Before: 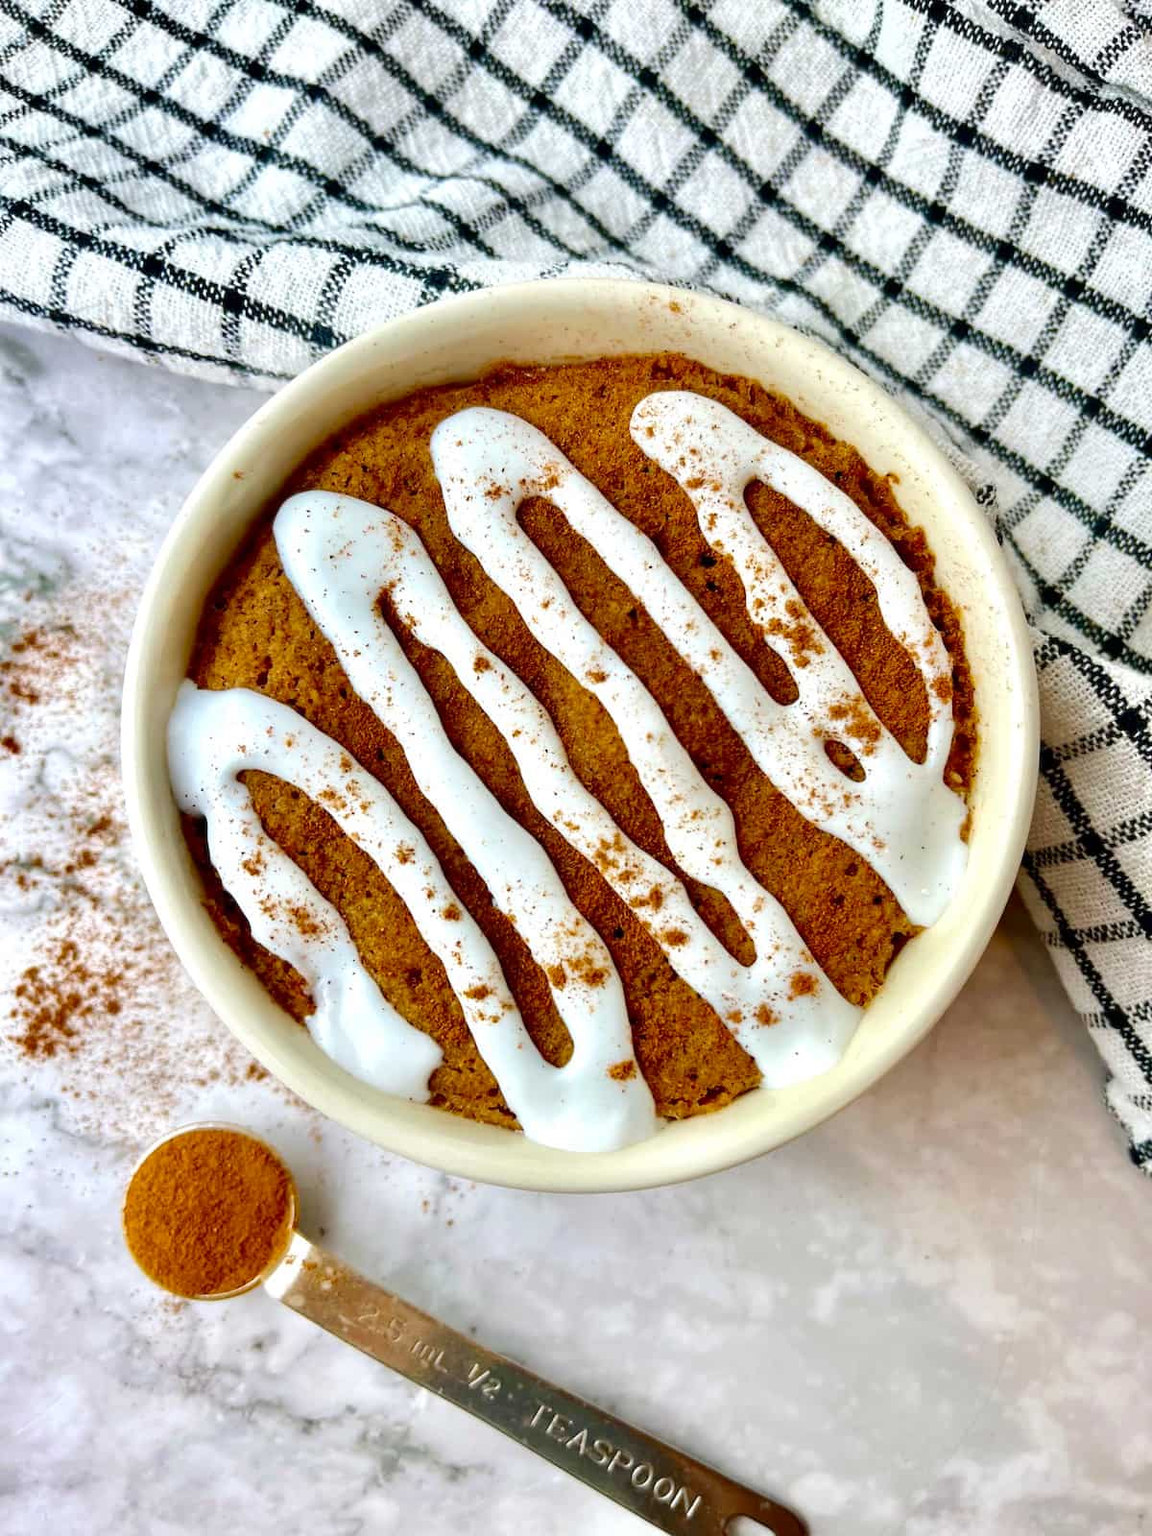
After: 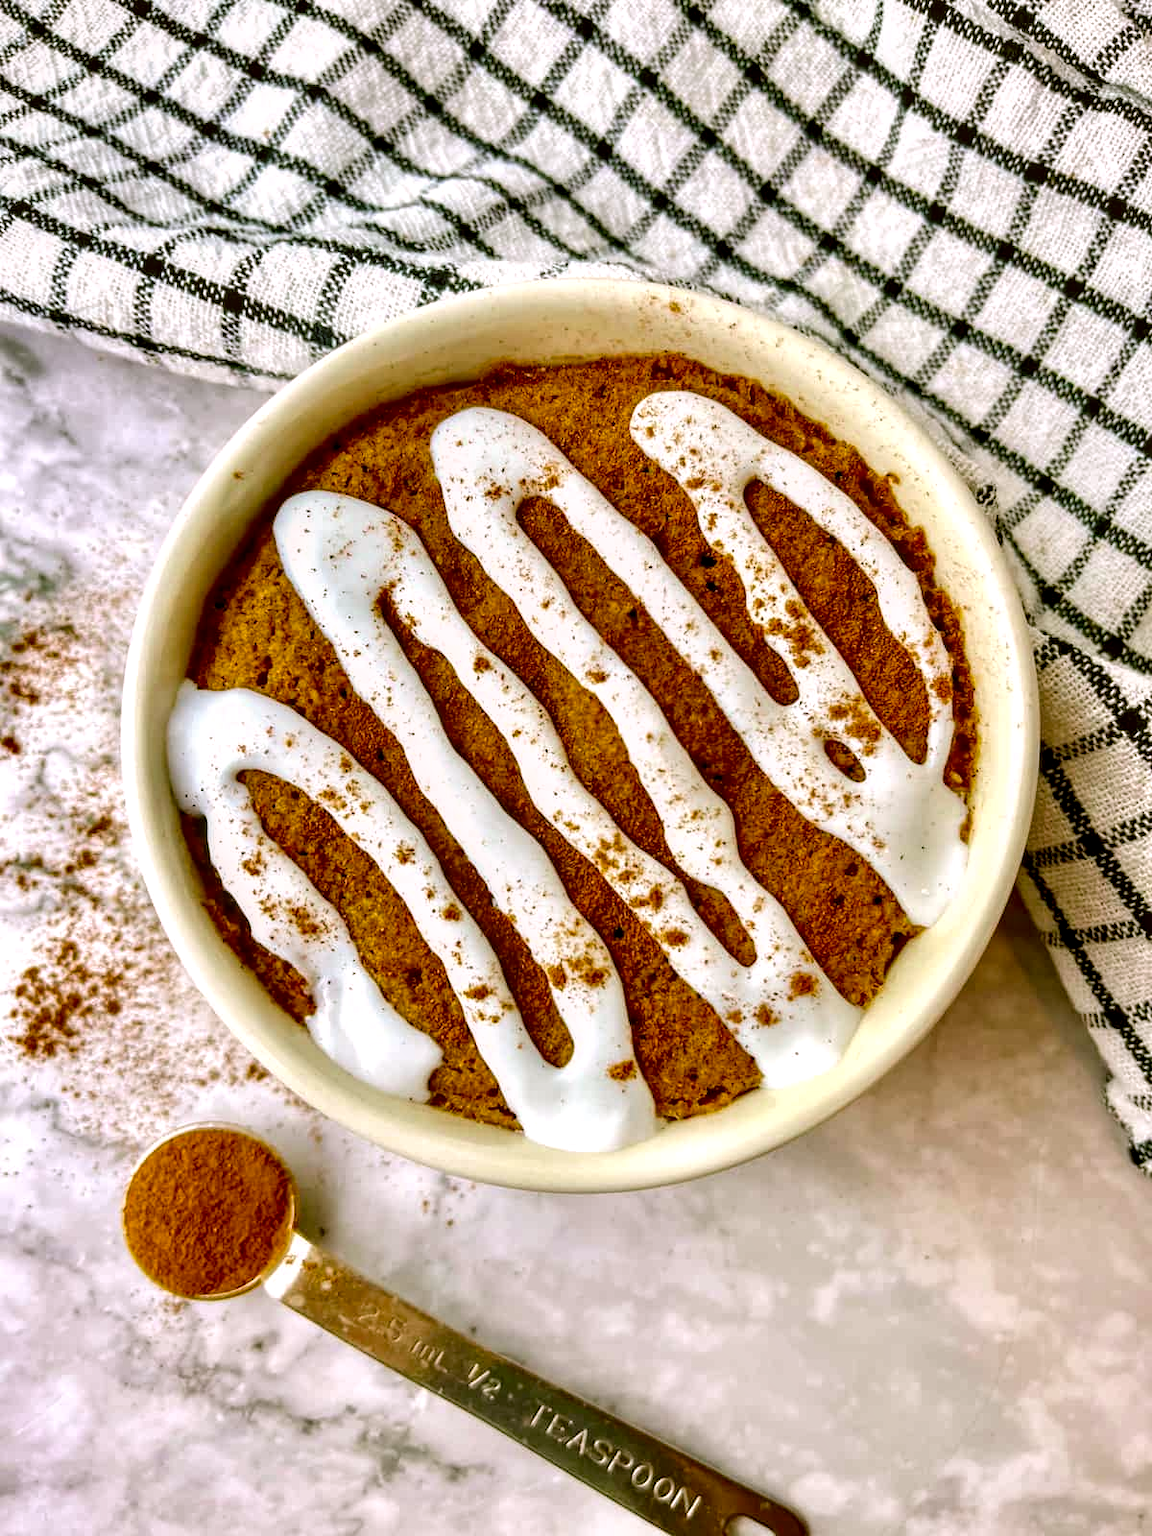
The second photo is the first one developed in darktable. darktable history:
local contrast: detail 142%
color calibration: x 0.37, y 0.377, temperature 4289.93 K
color correction: highlights a* 8.98, highlights b* 15.09, shadows a* -0.49, shadows b* 26.52
